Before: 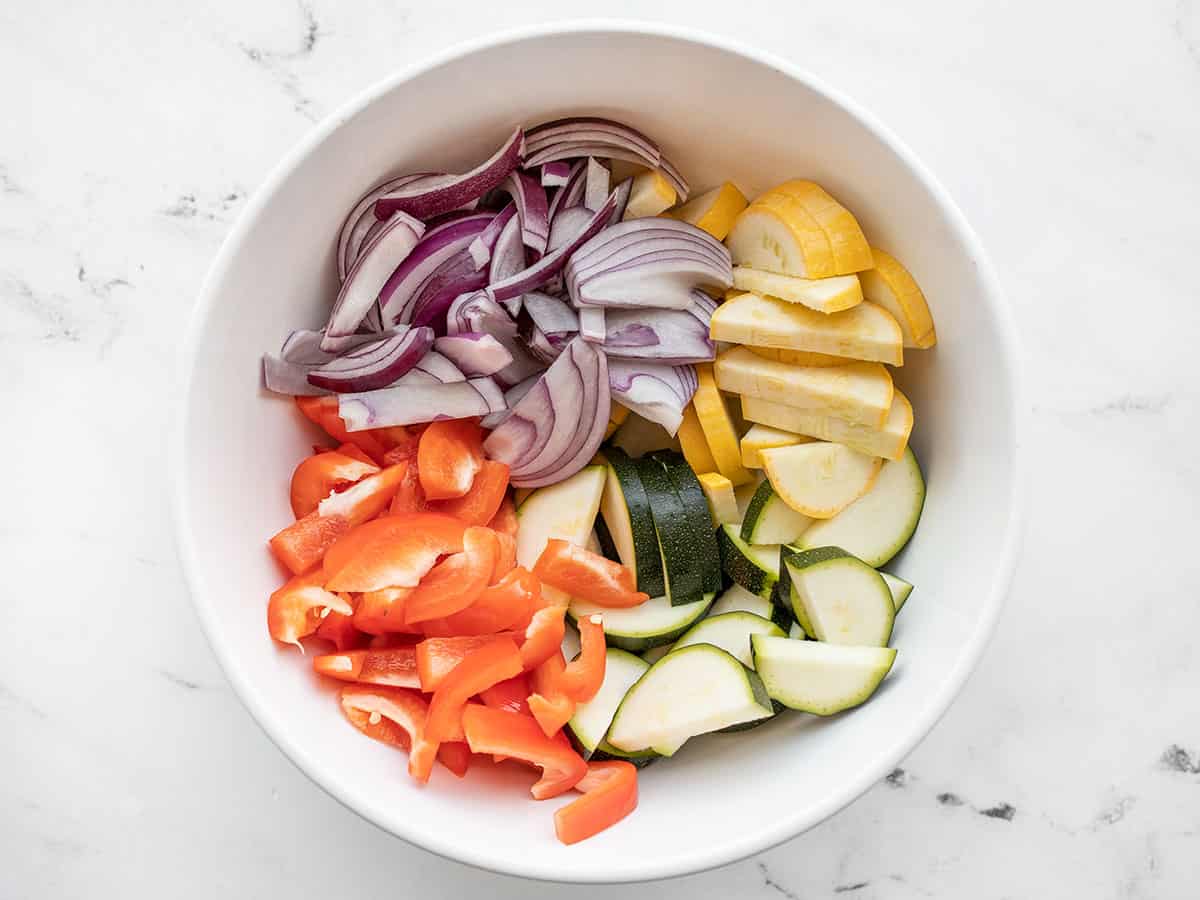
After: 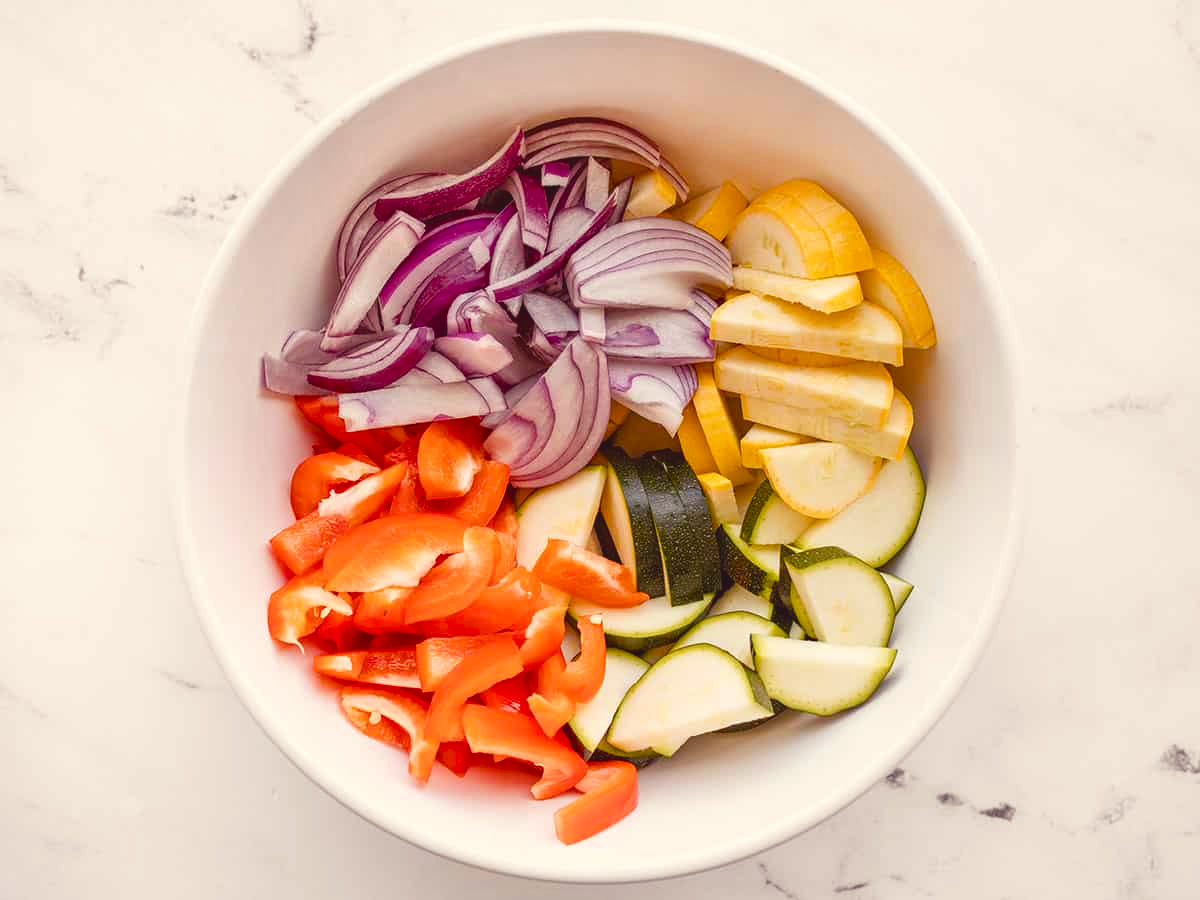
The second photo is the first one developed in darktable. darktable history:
rgb levels: mode RGB, independent channels, levels [[0, 0.474, 1], [0, 0.5, 1], [0, 0.5, 1]]
tone equalizer: on, module defaults
color balance rgb: shadows lift › chroma 3%, shadows lift › hue 280.8°, power › hue 330°, highlights gain › chroma 3%, highlights gain › hue 75.6°, global offset › luminance 0.7%, perceptual saturation grading › global saturation 20%, perceptual saturation grading › highlights -25%, perceptual saturation grading › shadows 50%, global vibrance 20.33%
